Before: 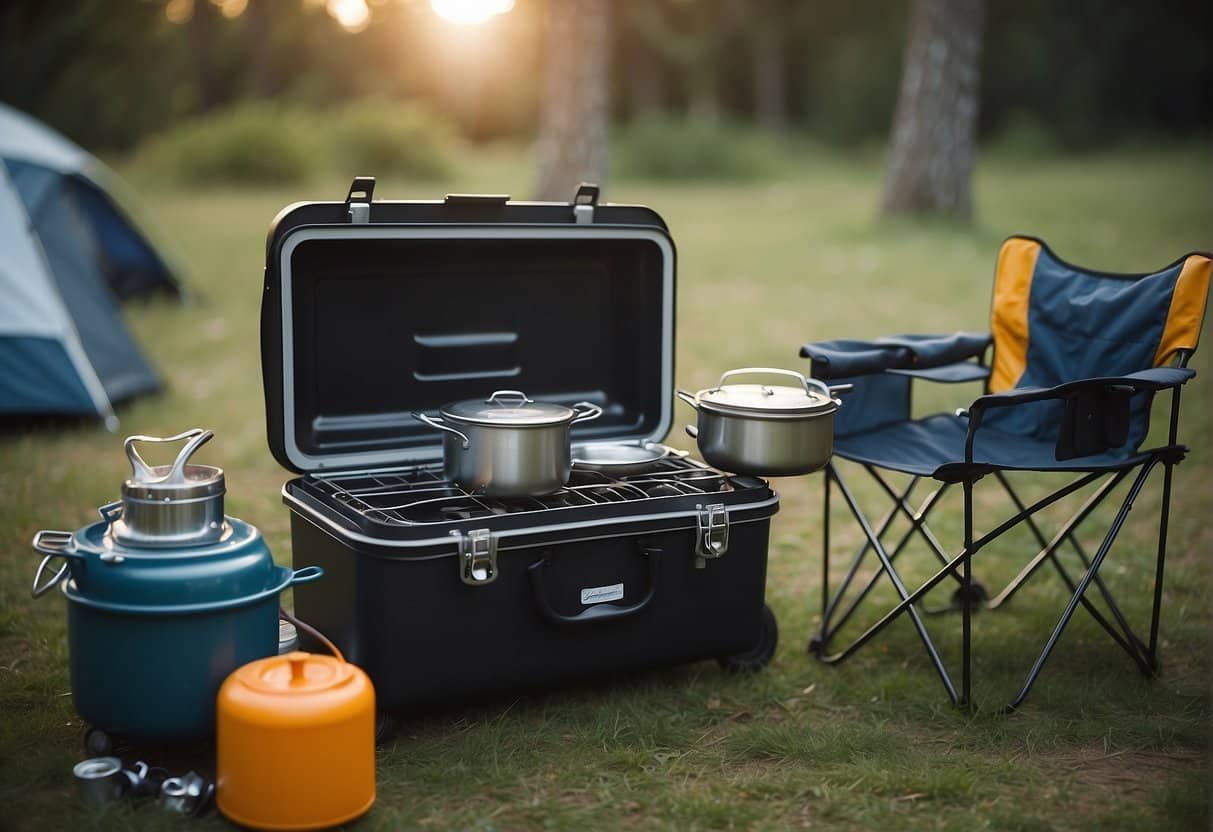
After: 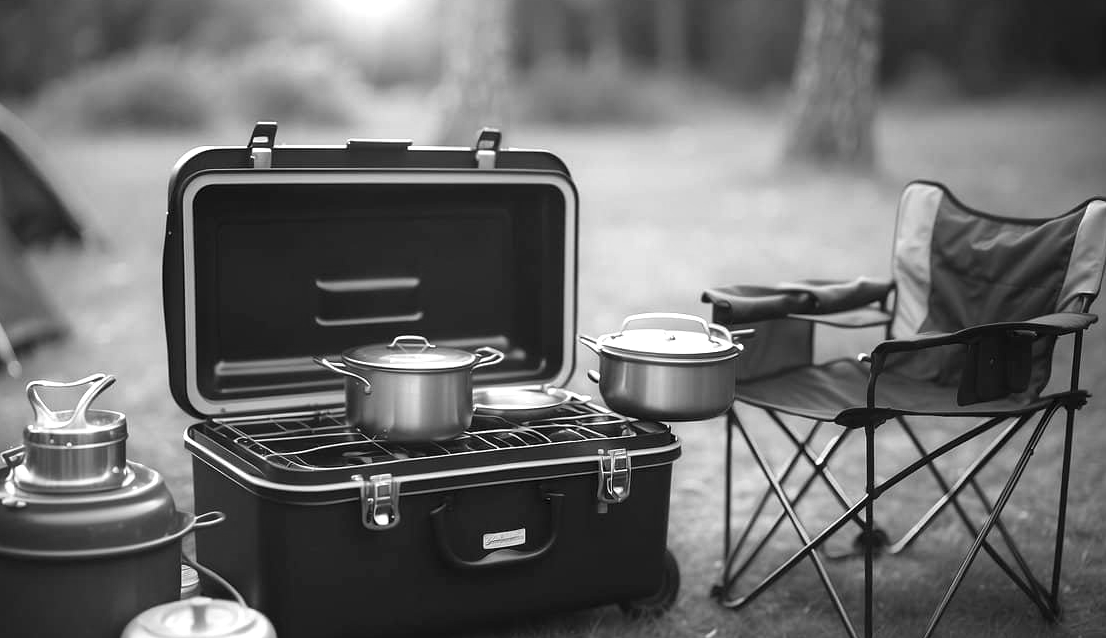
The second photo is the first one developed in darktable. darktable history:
monochrome: a 26.22, b 42.67, size 0.8
color contrast: green-magenta contrast 1.69, blue-yellow contrast 1.49
crop: left 8.155%, top 6.611%, bottom 15.385%
exposure: black level correction 0, exposure 0.9 EV, compensate highlight preservation false
